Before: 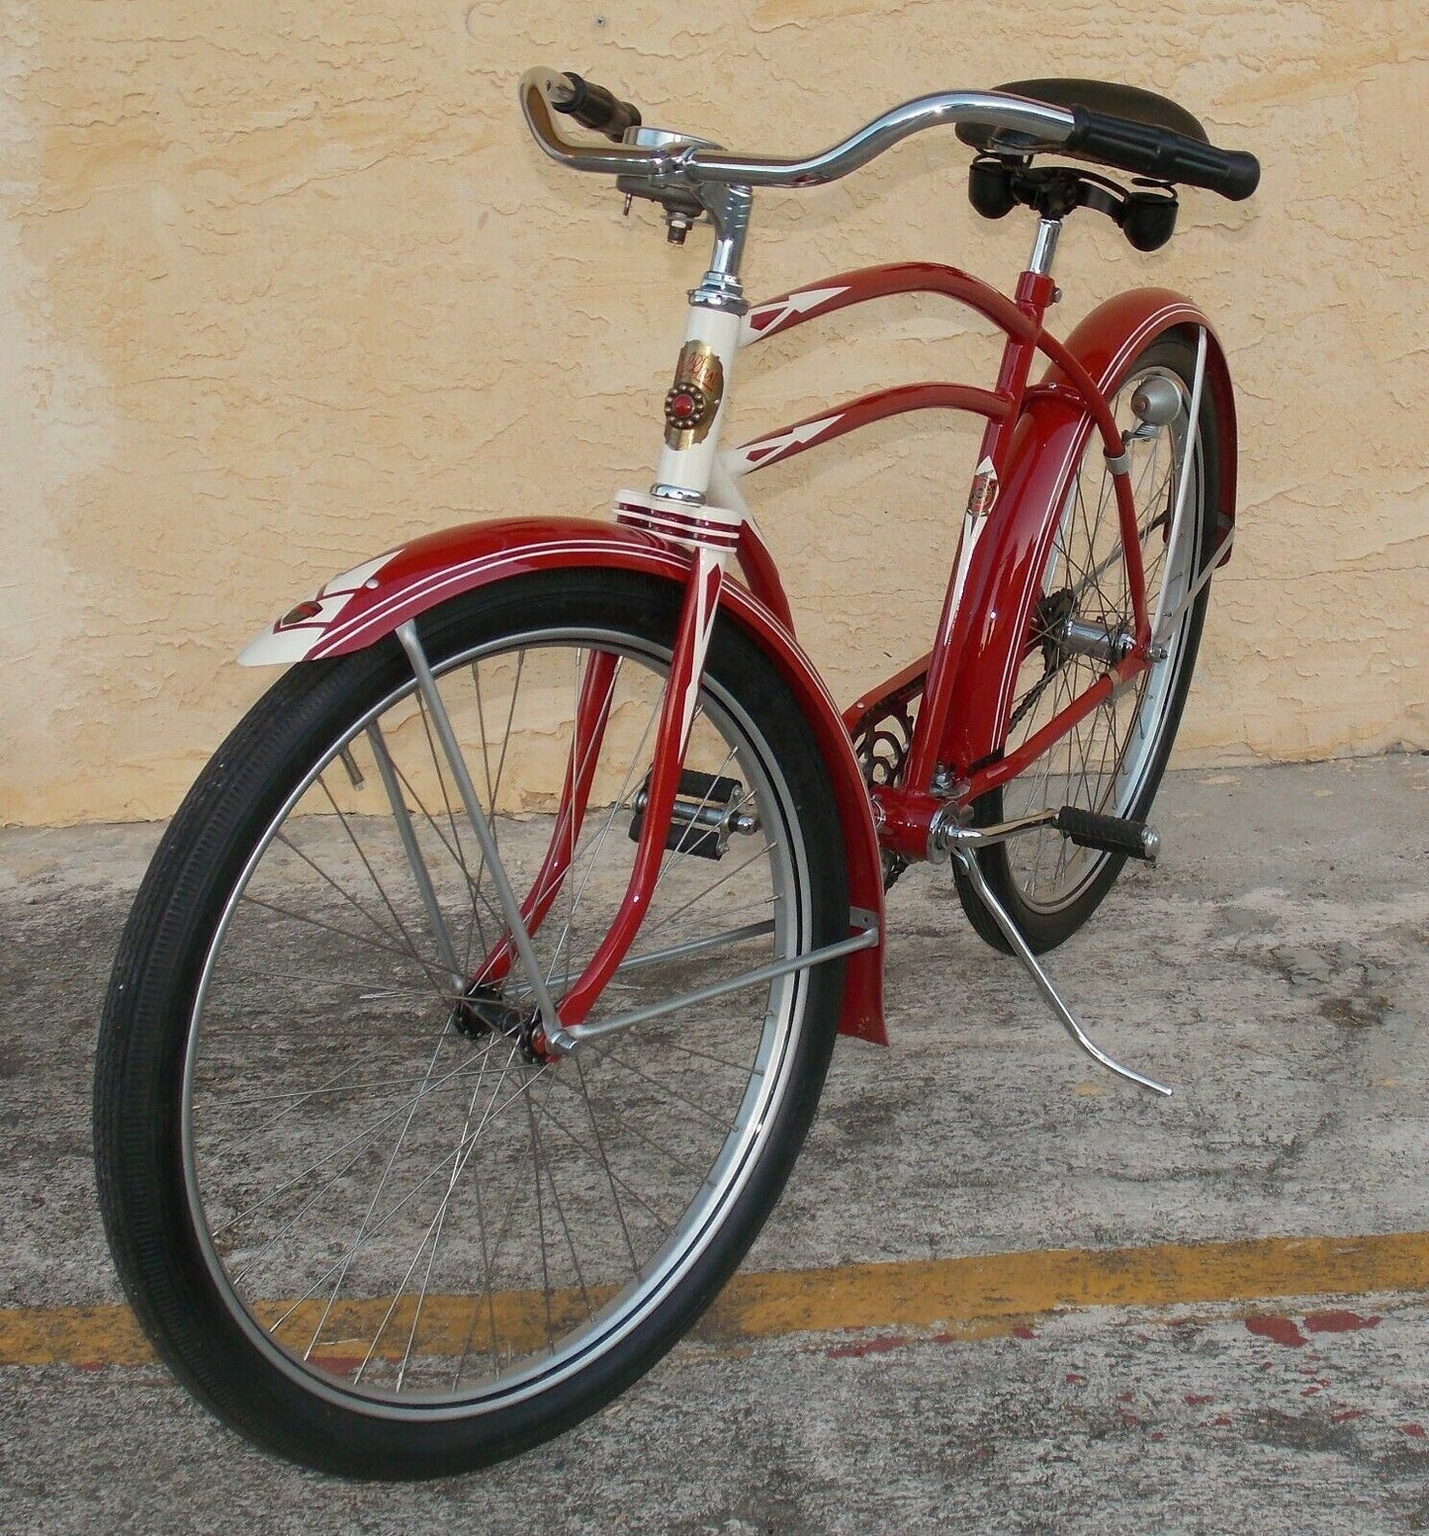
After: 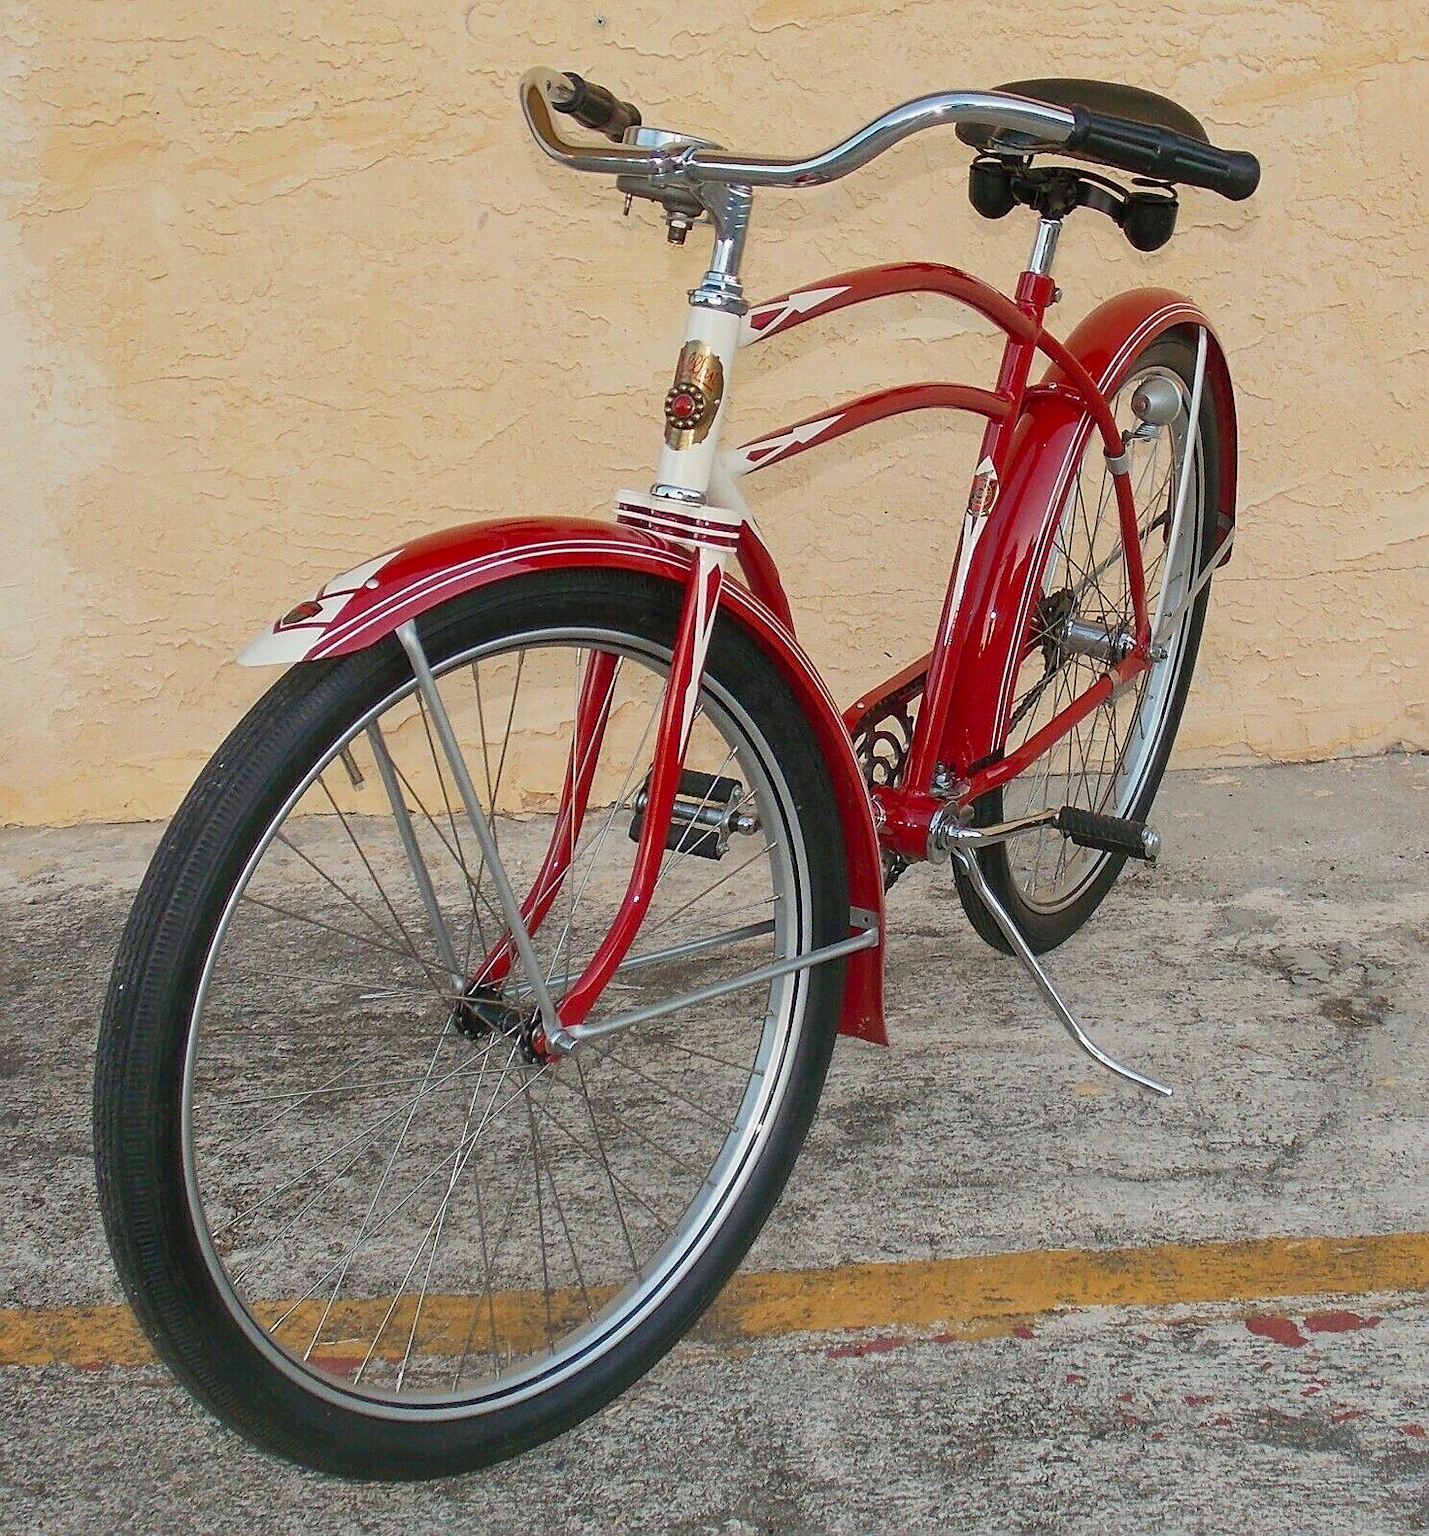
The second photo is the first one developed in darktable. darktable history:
tone equalizer: -8 EV 0.25 EV, -7 EV 0.417 EV, -6 EV 0.417 EV, -5 EV 0.25 EV, -3 EV -0.25 EV, -2 EV -0.417 EV, -1 EV -0.417 EV, +0 EV -0.25 EV, edges refinement/feathering 500, mask exposure compensation -1.57 EV, preserve details guided filter
sharpen: on, module defaults
contrast brightness saturation: contrast 0.2, brightness 0.16, saturation 0.22
